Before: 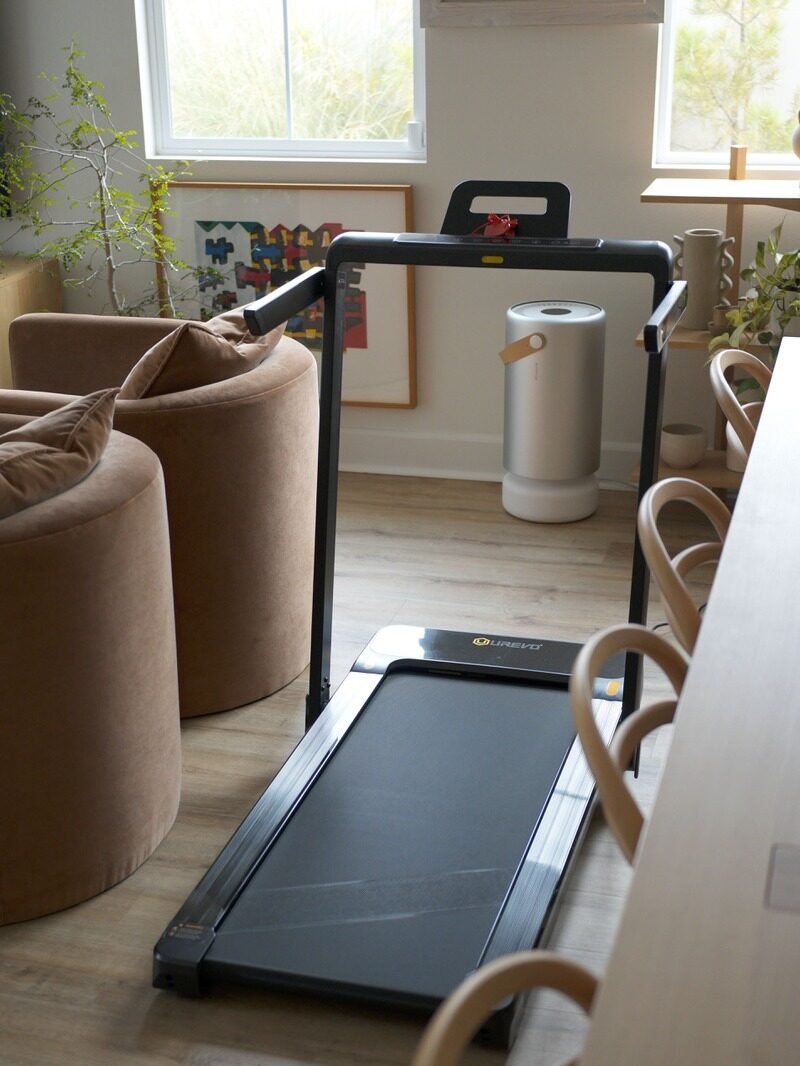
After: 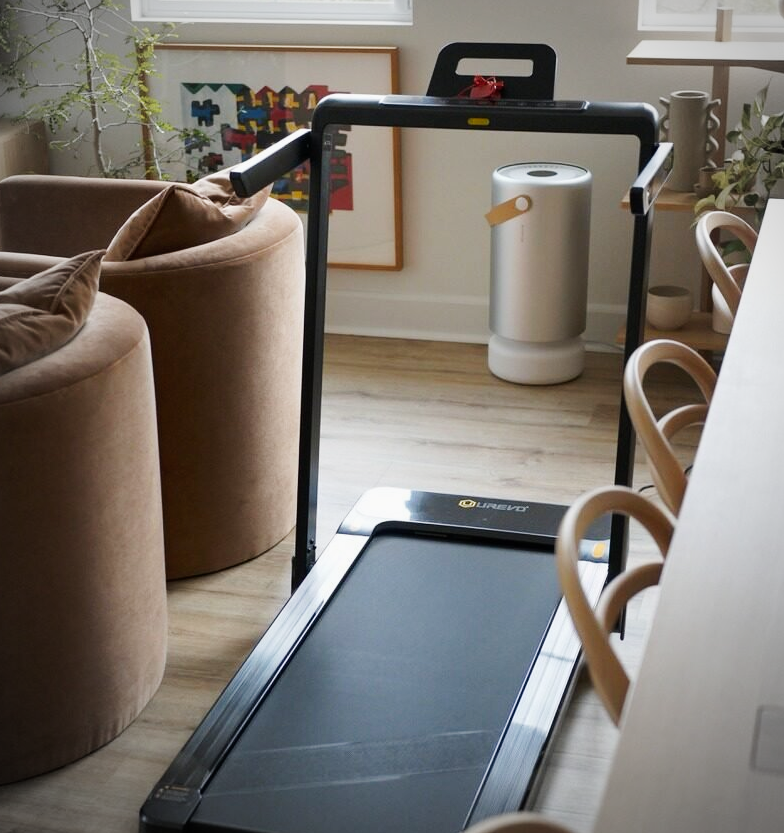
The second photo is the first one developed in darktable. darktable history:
tone curve: curves: ch0 [(0, 0) (0.071, 0.047) (0.266, 0.26) (0.491, 0.552) (0.753, 0.818) (1, 0.983)]; ch1 [(0, 0) (0.346, 0.307) (0.408, 0.369) (0.463, 0.443) (0.482, 0.493) (0.502, 0.5) (0.517, 0.518) (0.55, 0.573) (0.597, 0.641) (0.651, 0.709) (1, 1)]; ch2 [(0, 0) (0.346, 0.34) (0.434, 0.46) (0.485, 0.494) (0.5, 0.494) (0.517, 0.506) (0.535, 0.545) (0.583, 0.634) (0.625, 0.686) (1, 1)], preserve colors none
vignetting: brightness -0.44, saturation -0.686, automatic ratio true
crop and rotate: left 1.81%, top 13.007%, right 0.172%, bottom 8.815%
